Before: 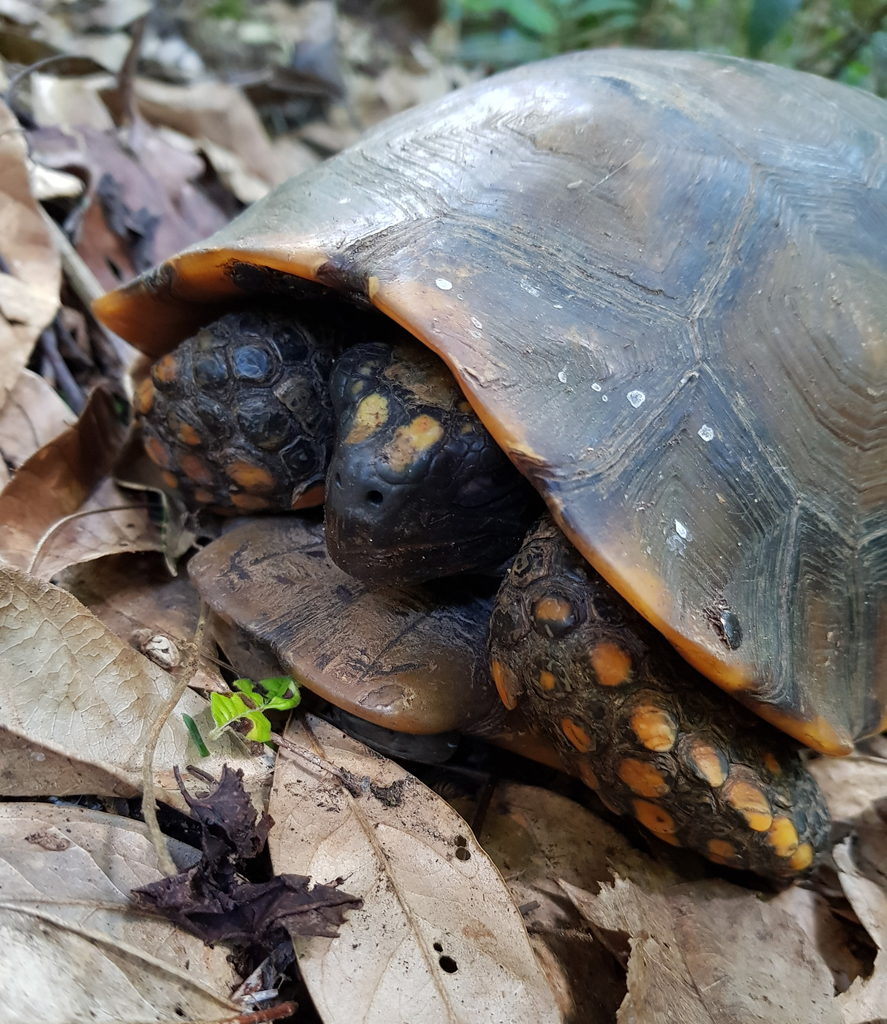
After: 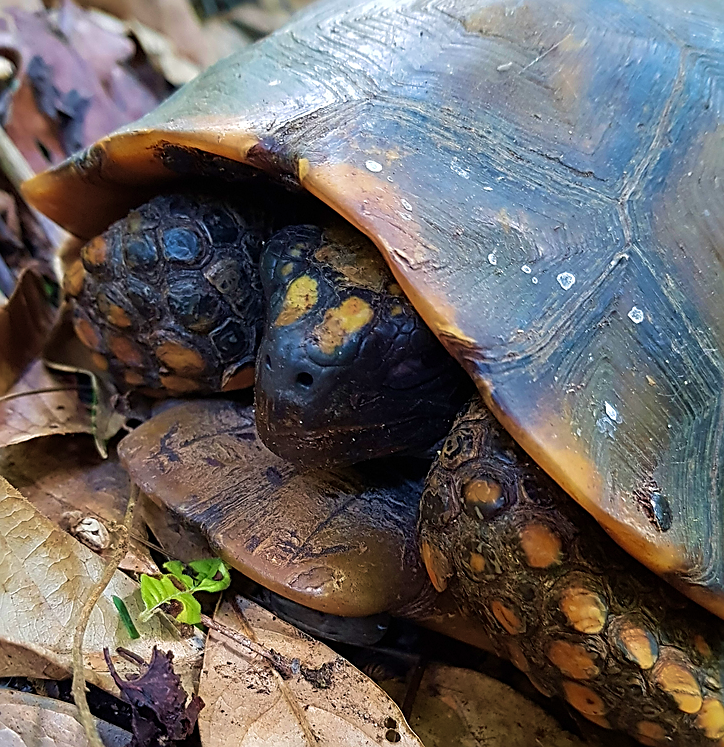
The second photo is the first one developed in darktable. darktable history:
crop: left 7.898%, top 11.537%, right 10.45%, bottom 15.437%
sharpen: amount 0.887
velvia: strength 74.05%
tone equalizer: on, module defaults
